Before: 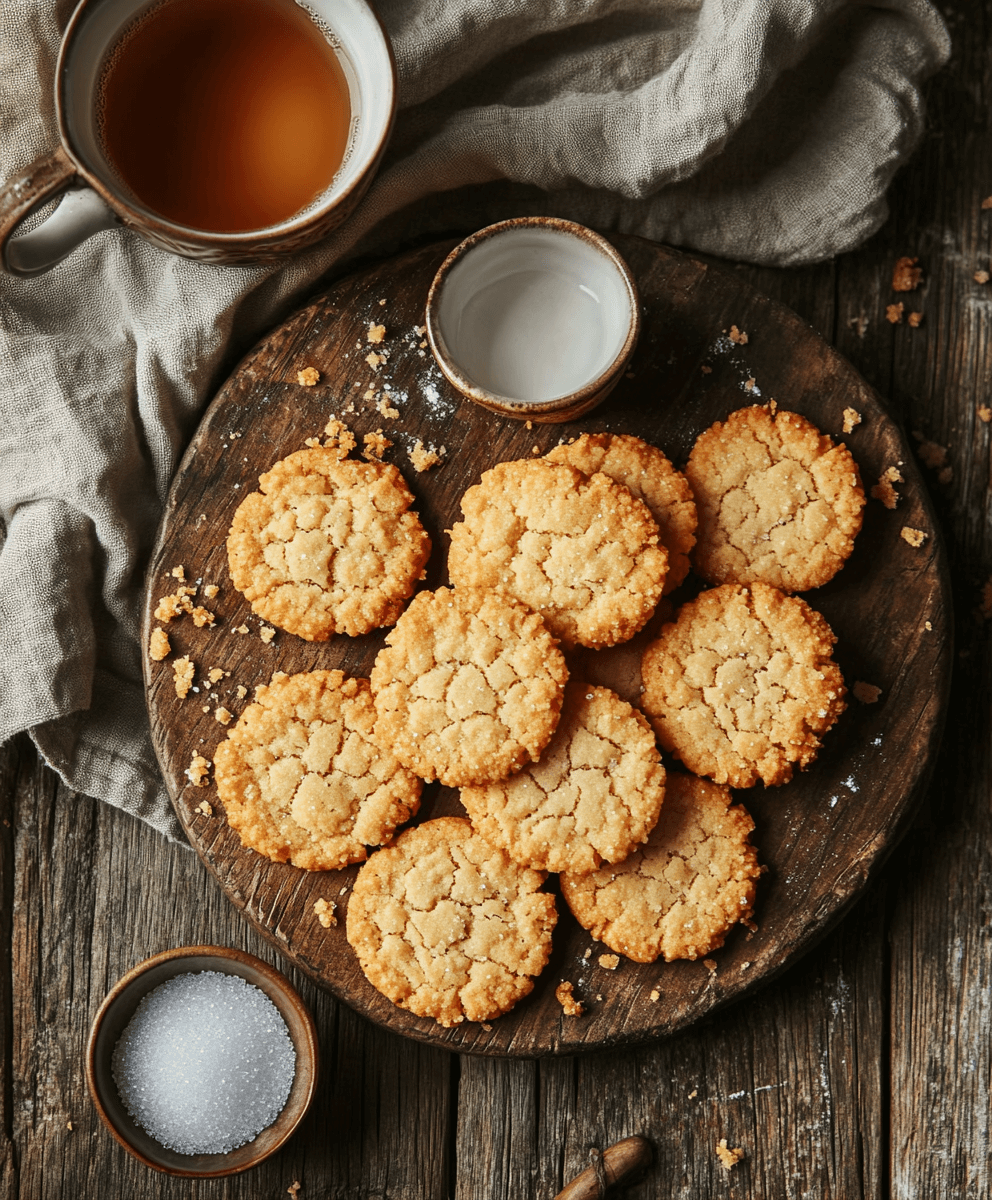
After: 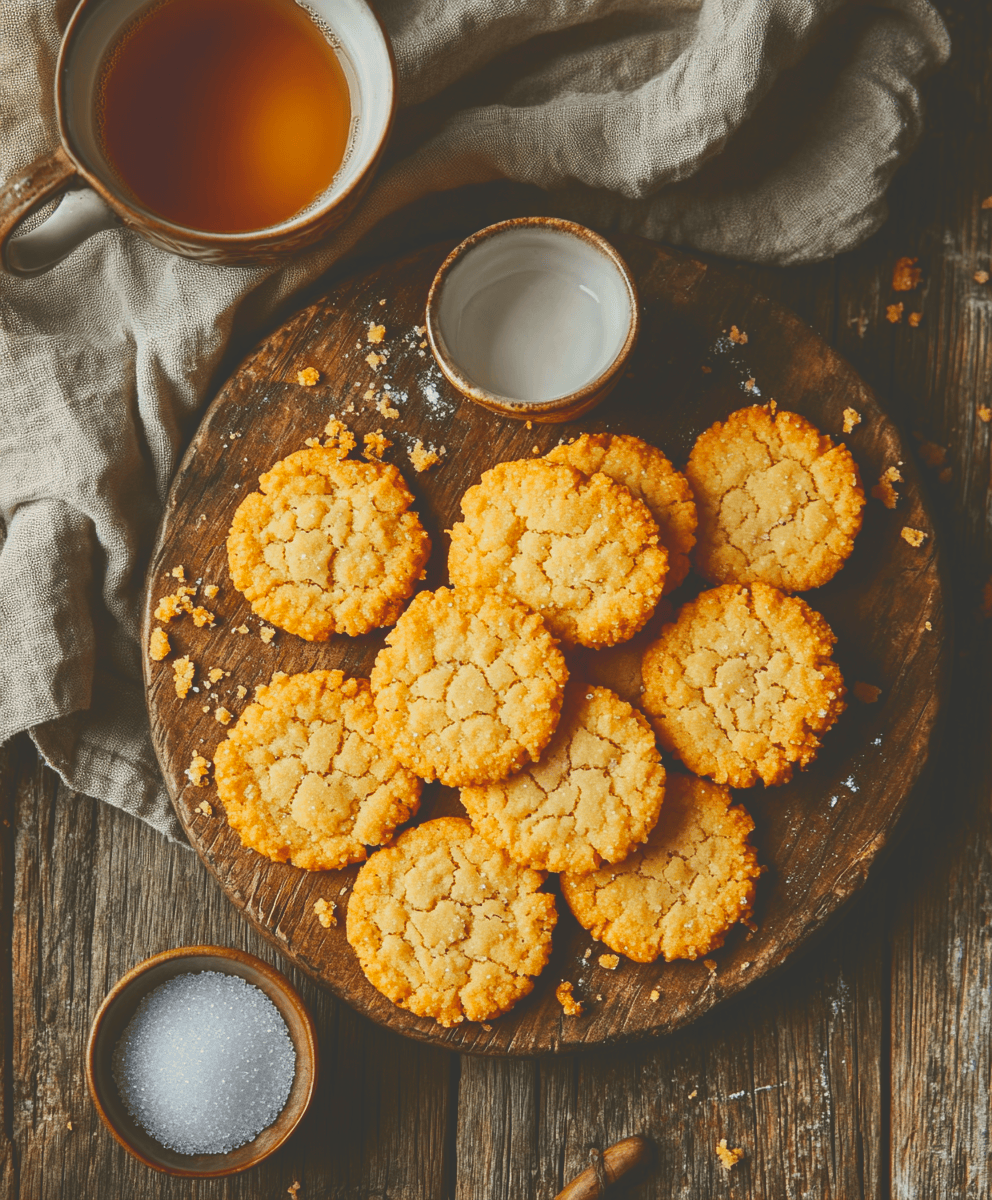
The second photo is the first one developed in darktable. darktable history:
color balance rgb: perceptual saturation grading › global saturation 20%, global vibrance 20%
color zones: curves: ch0 [(0, 0.465) (0.092, 0.596) (0.289, 0.464) (0.429, 0.453) (0.571, 0.464) (0.714, 0.455) (0.857, 0.462) (1, 0.465)]
tone curve: curves: ch0 [(0, 0.211) (0.15, 0.25) (1, 0.953)], color space Lab, independent channels, preserve colors none
